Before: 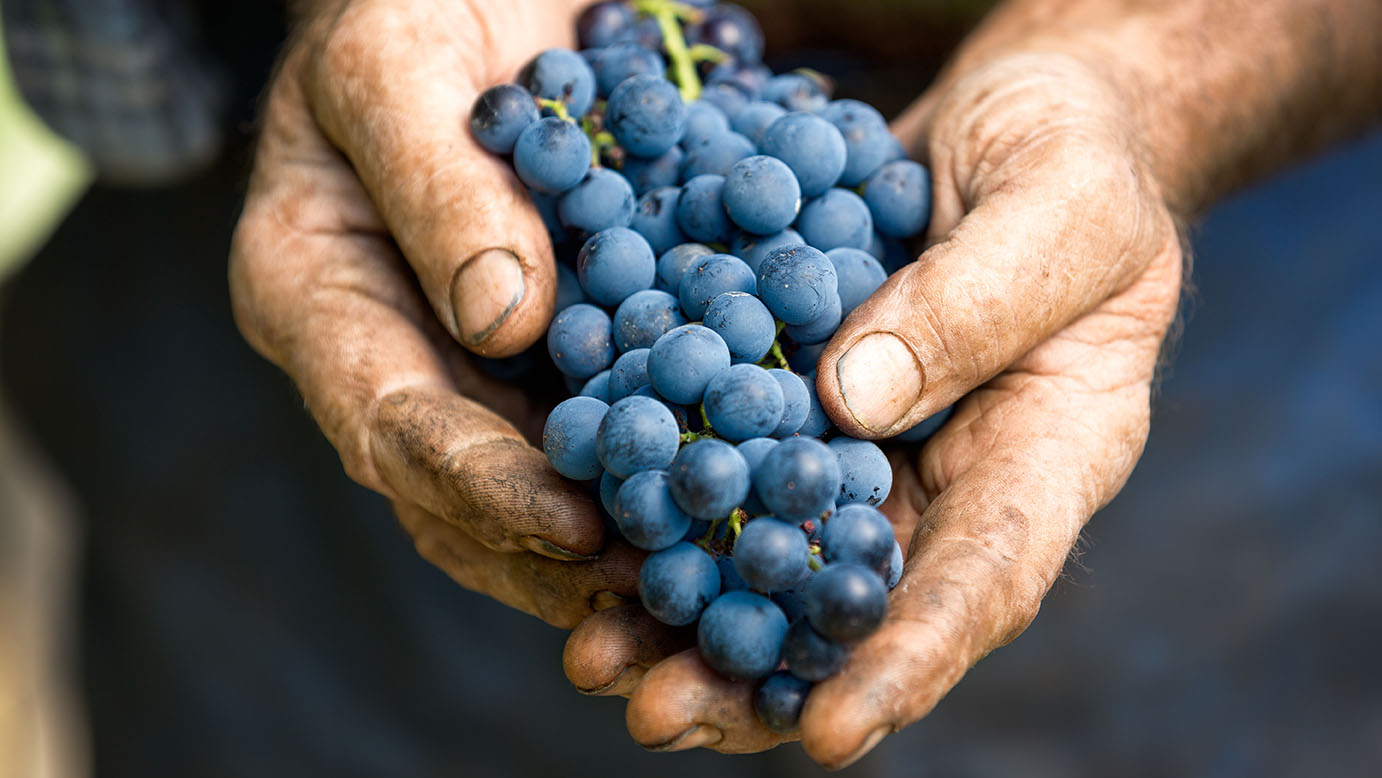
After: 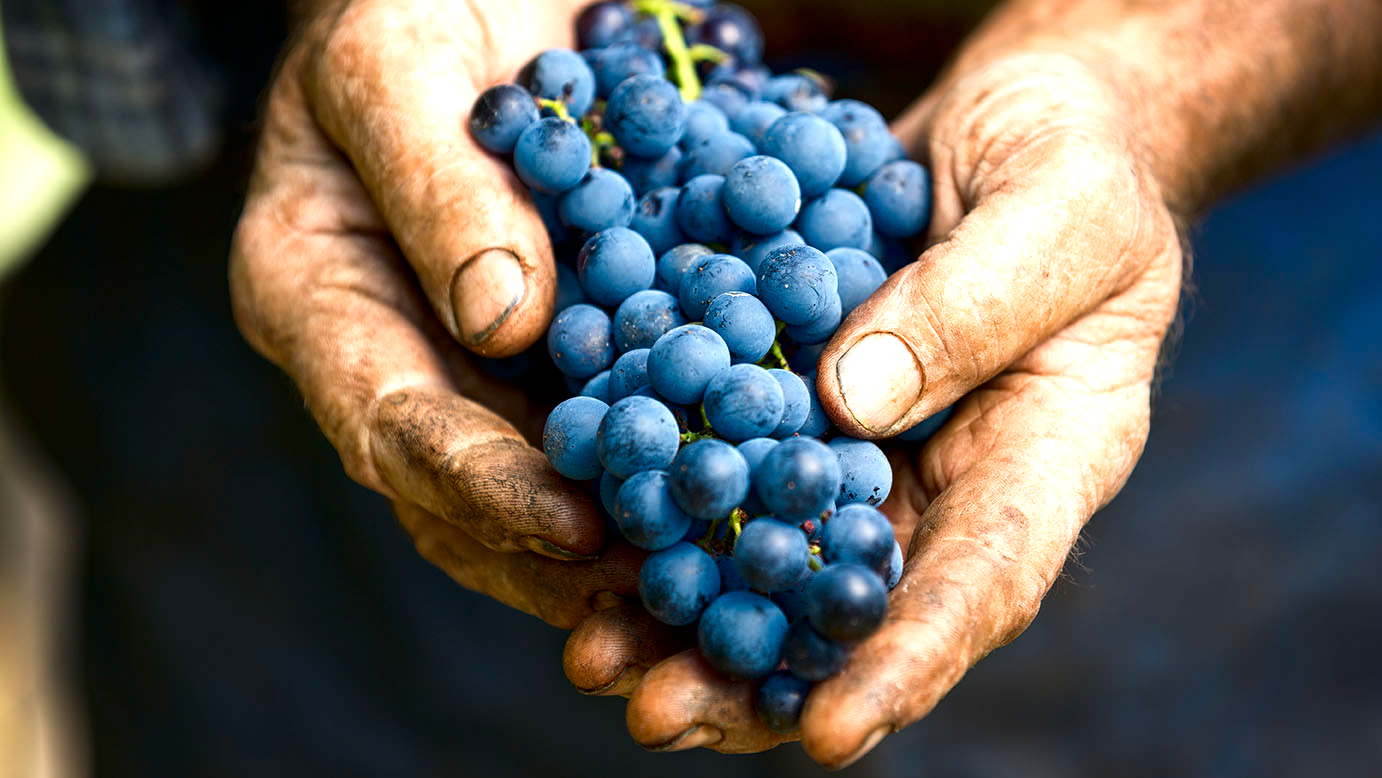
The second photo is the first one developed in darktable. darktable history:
contrast brightness saturation: contrast 0.118, brightness -0.117, saturation 0.2
tone equalizer: -8 EV -0.417 EV, -7 EV -0.397 EV, -6 EV -0.294 EV, -5 EV -0.202 EV, -3 EV 0.19 EV, -2 EV 0.362 EV, -1 EV 0.401 EV, +0 EV 0.431 EV, smoothing diameter 24.9%, edges refinement/feathering 14.75, preserve details guided filter
